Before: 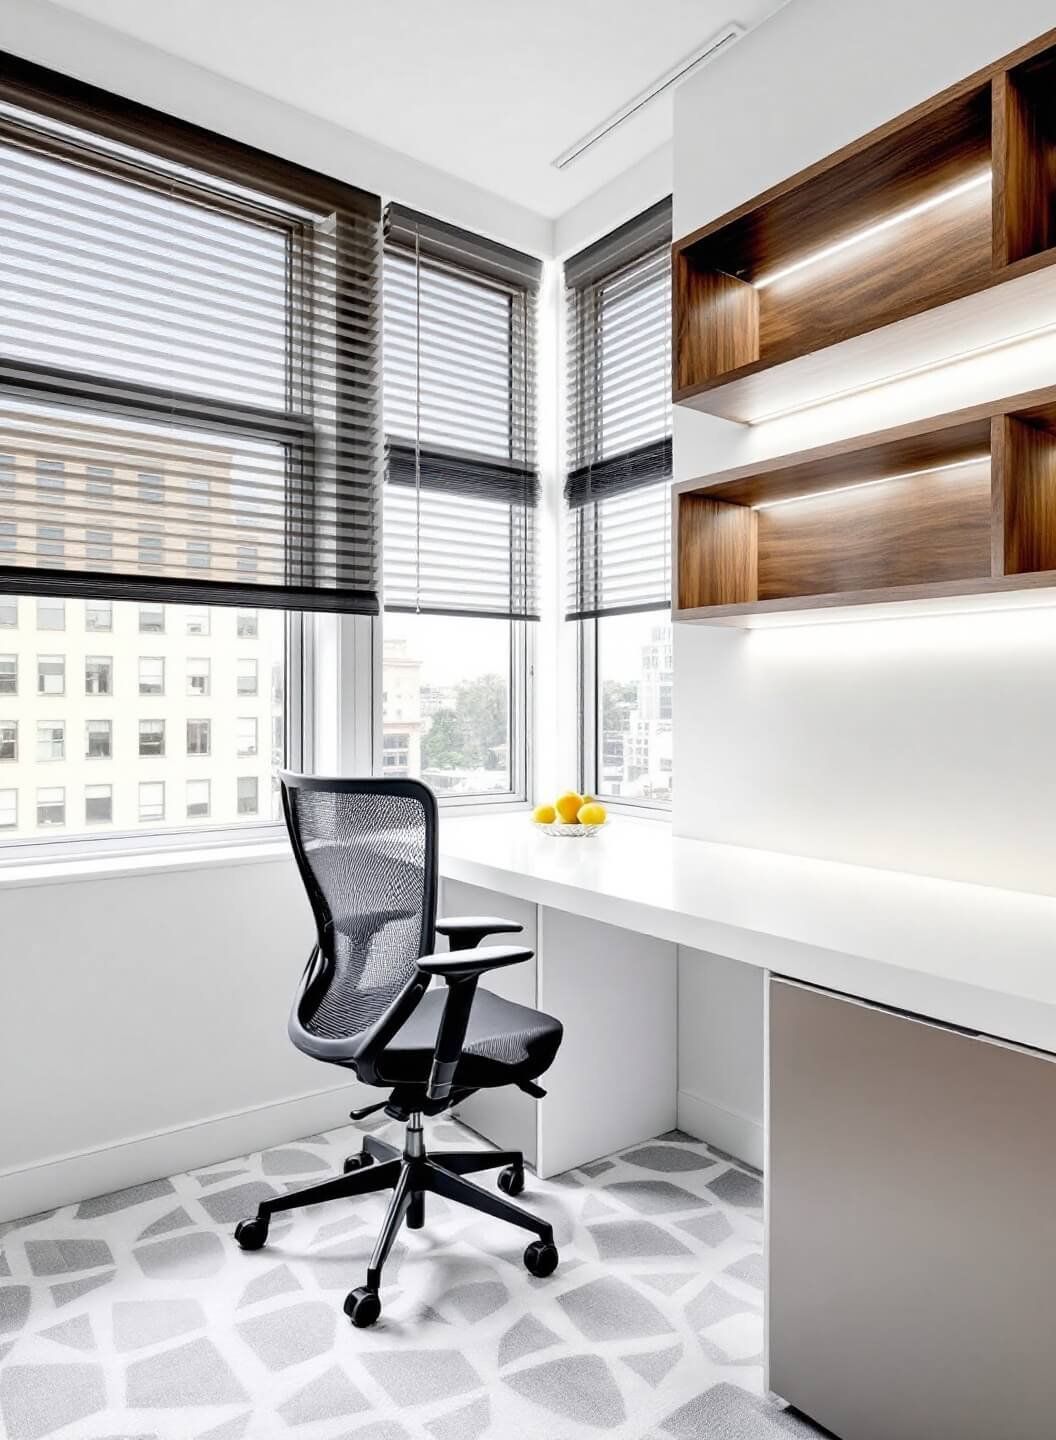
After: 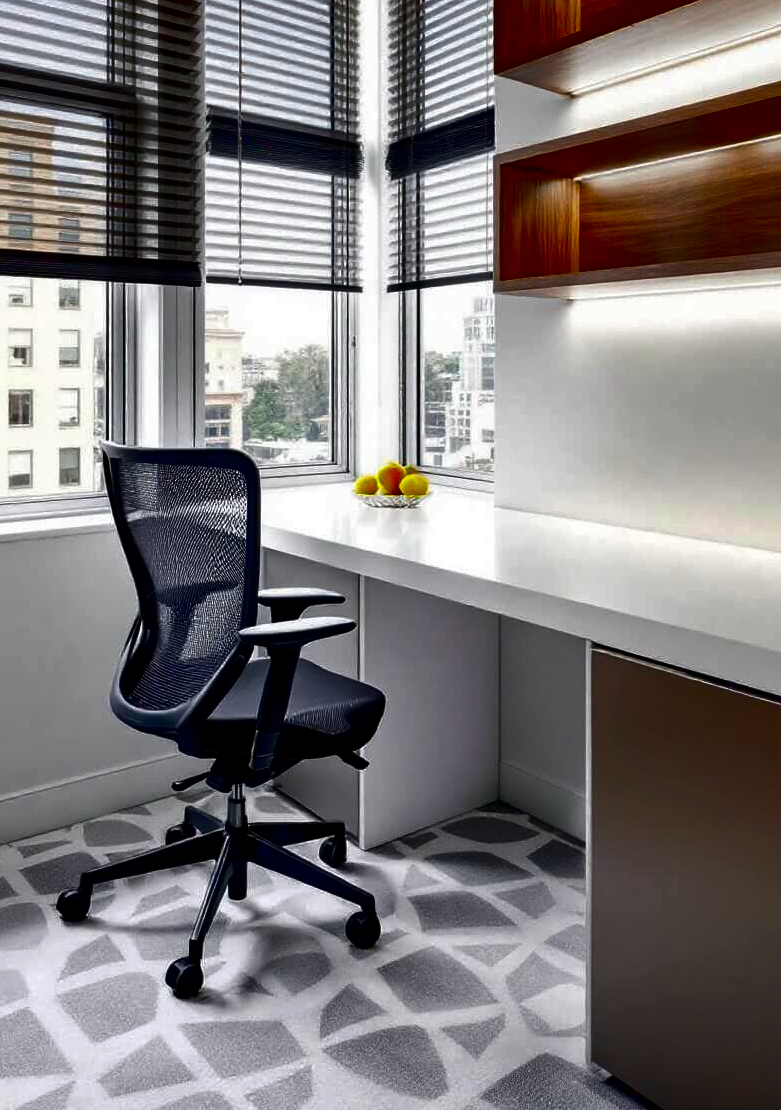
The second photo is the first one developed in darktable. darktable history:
contrast brightness saturation: brightness -1, saturation 1
crop: left 16.871%, top 22.857%, right 9.116%
